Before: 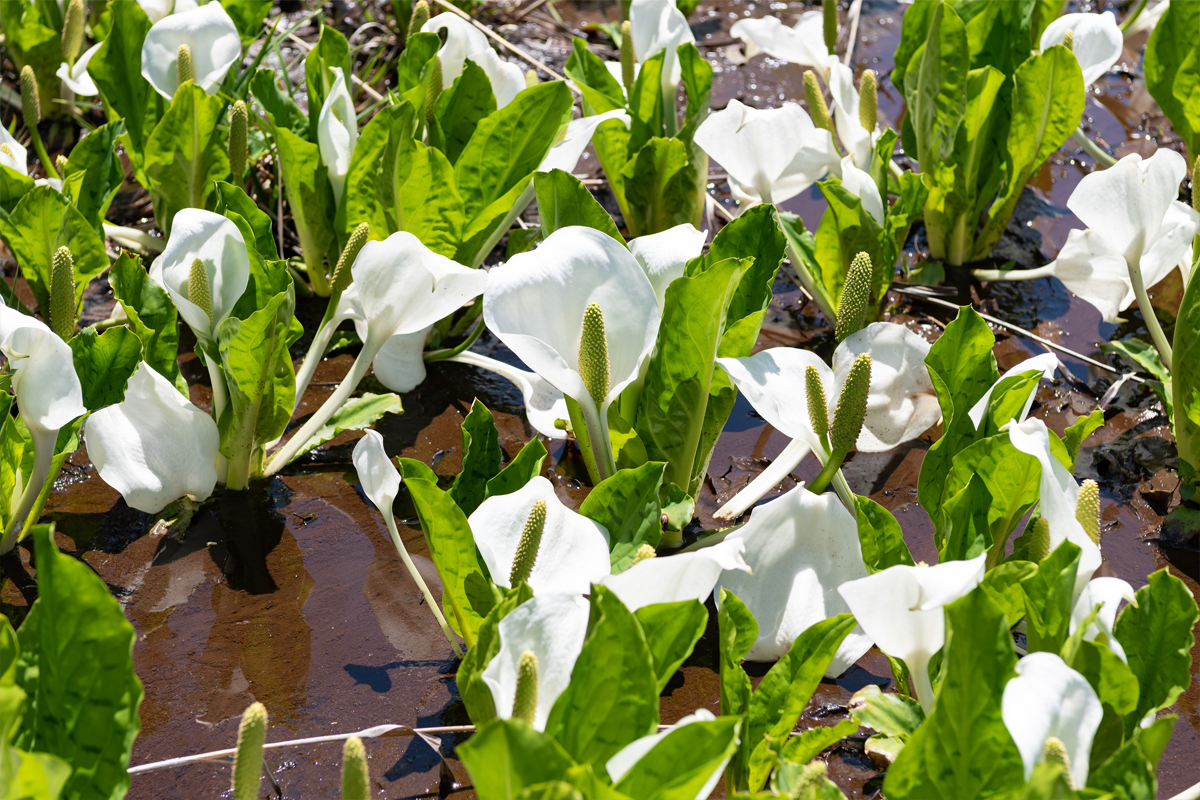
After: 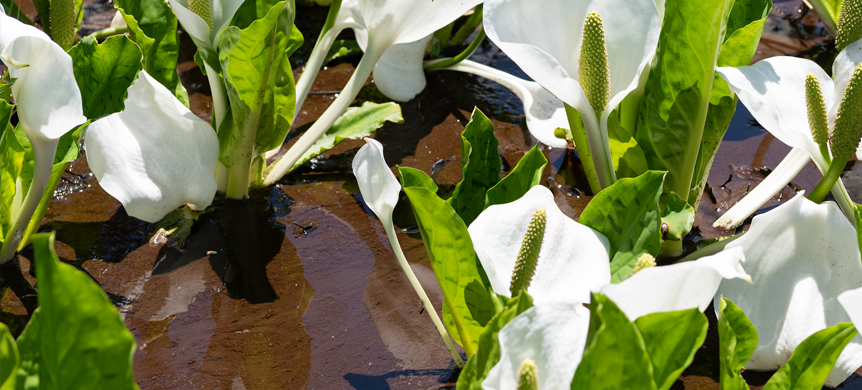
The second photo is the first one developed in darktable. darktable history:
crop: top 36.4%, right 28.1%, bottom 14.732%
